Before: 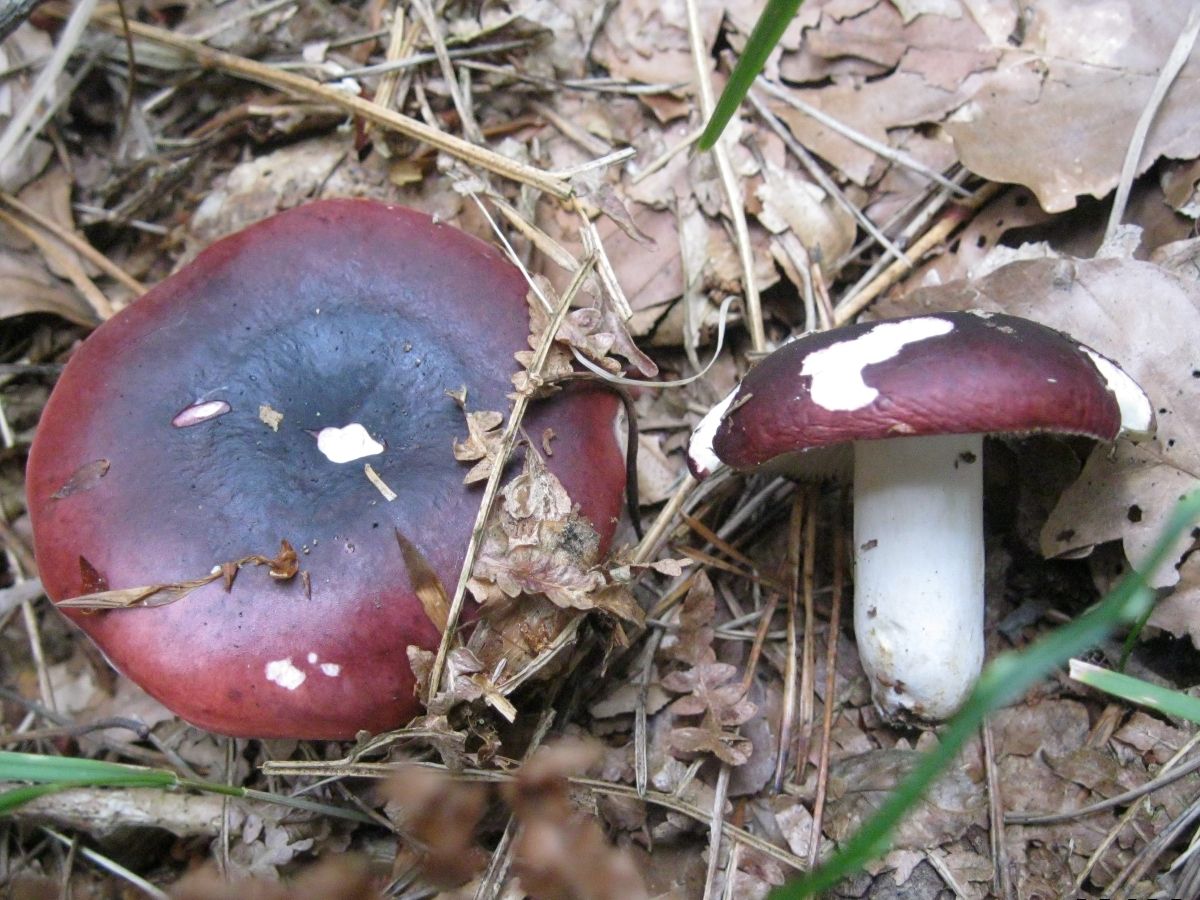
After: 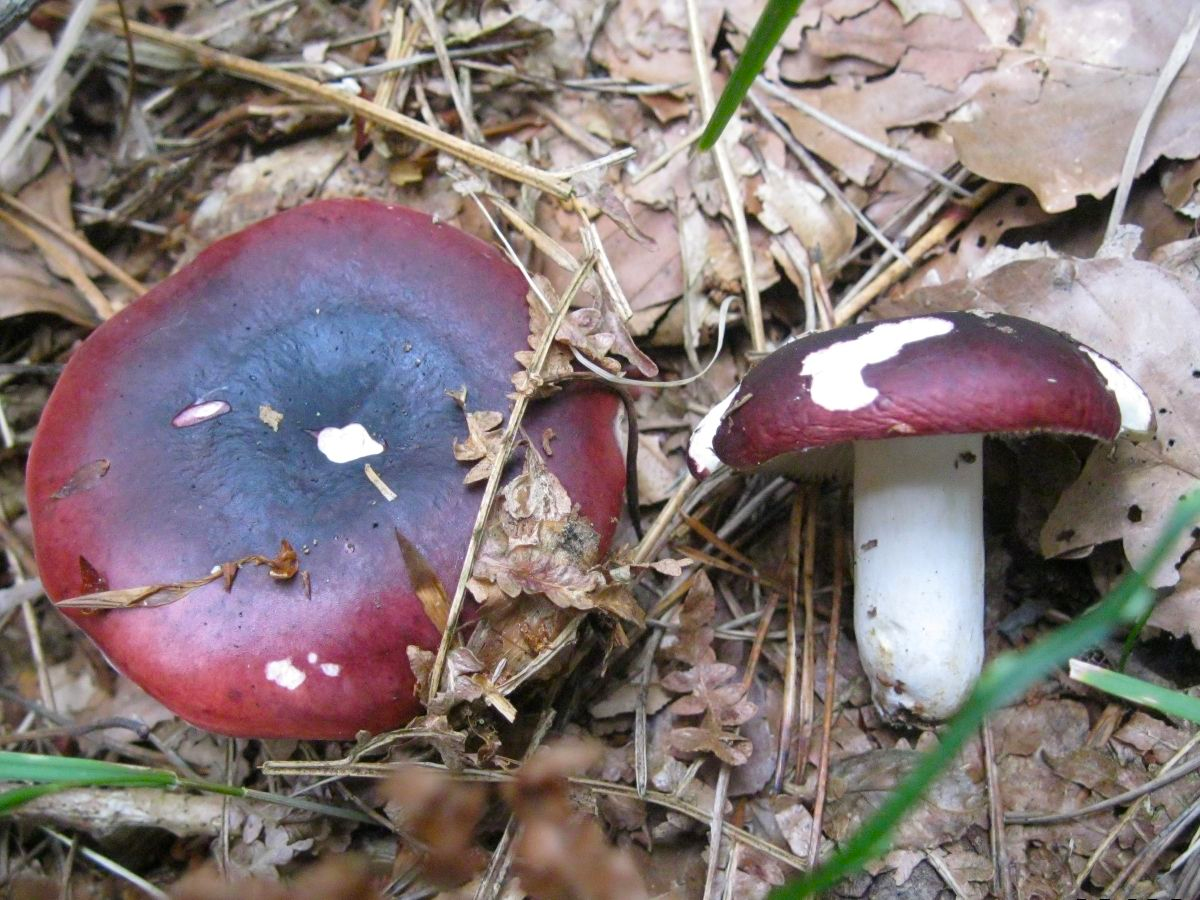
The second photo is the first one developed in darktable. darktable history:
color balance rgb: perceptual saturation grading › global saturation 25.909%
